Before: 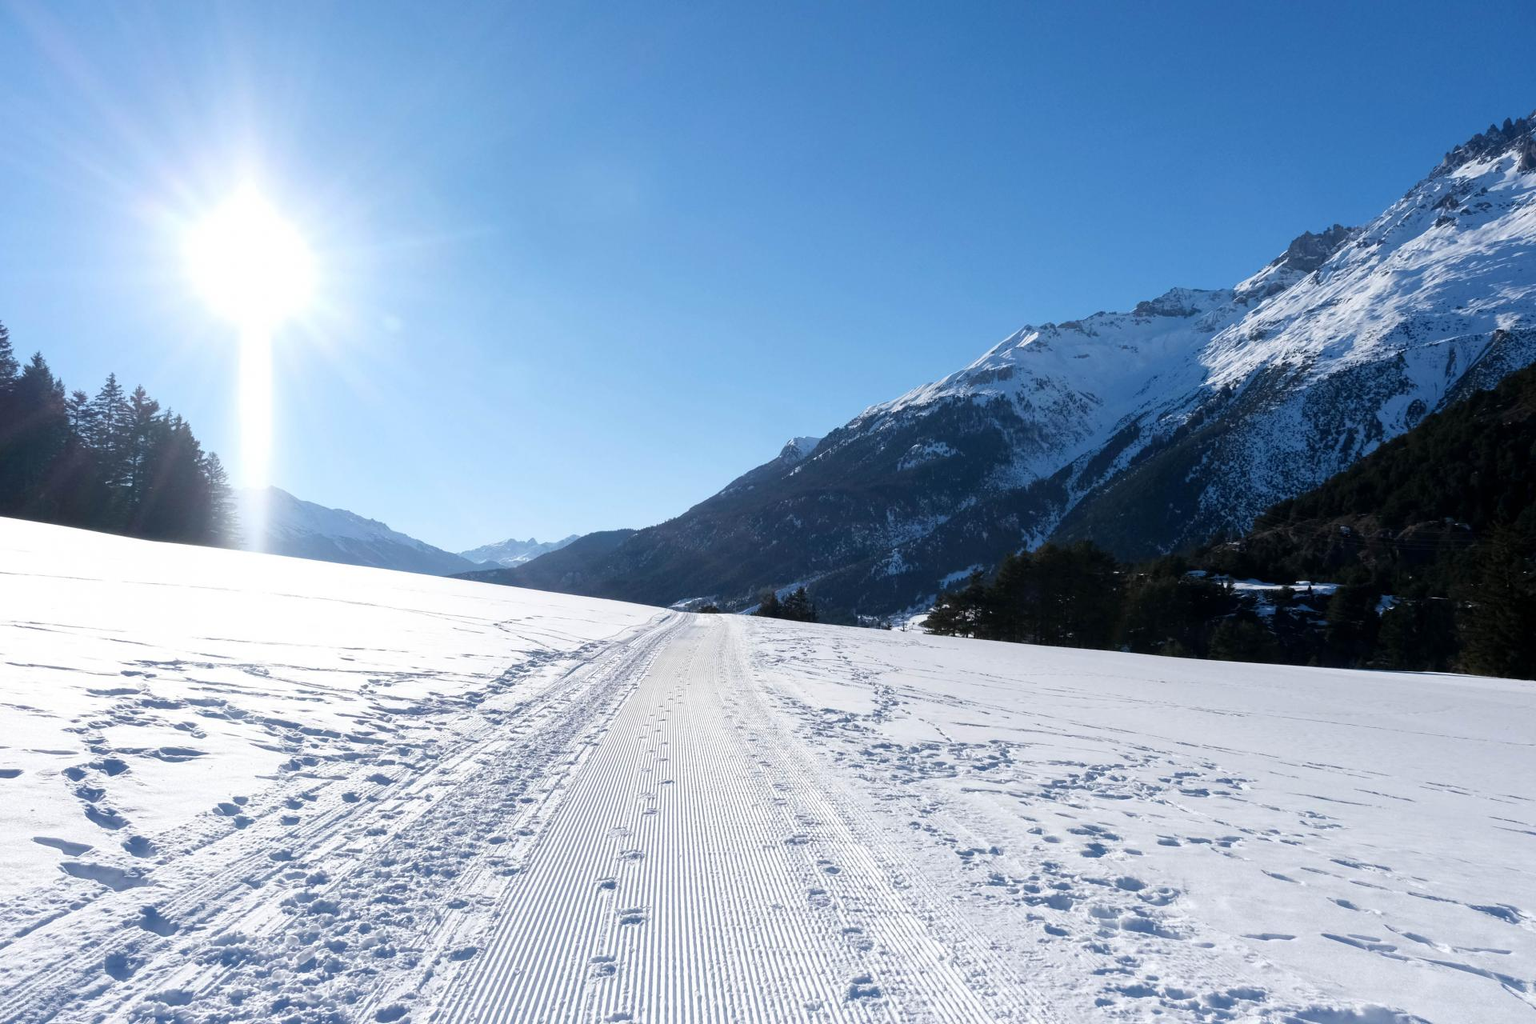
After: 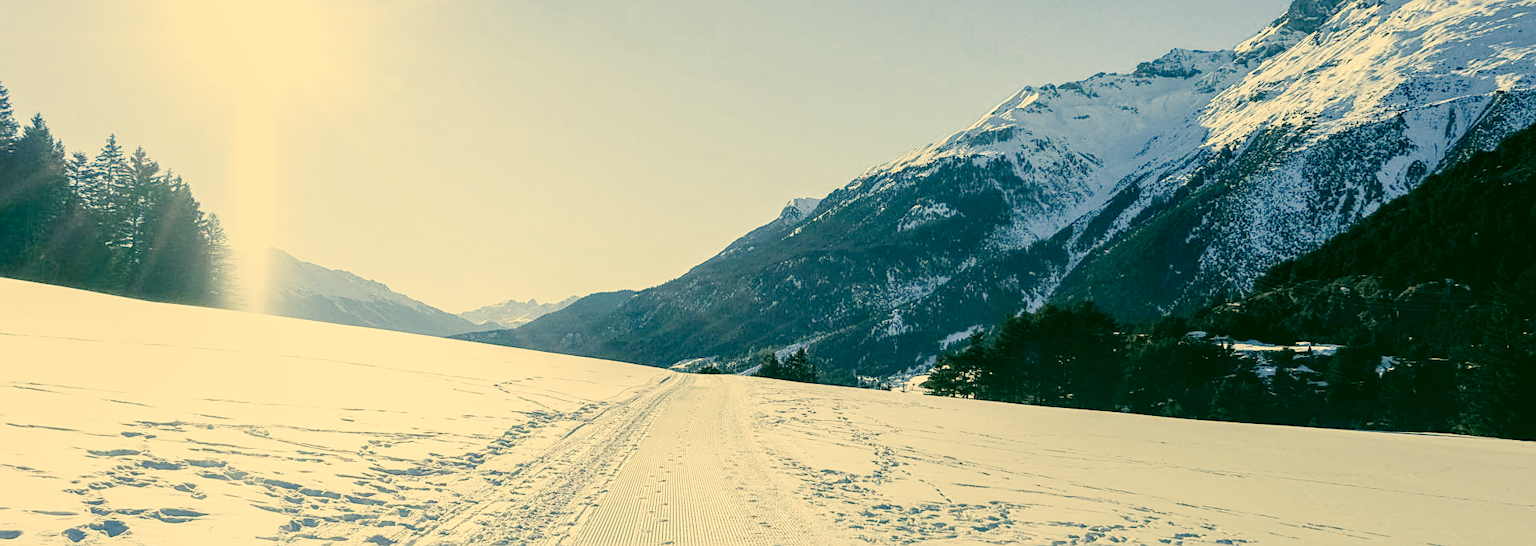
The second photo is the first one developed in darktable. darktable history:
color zones: curves: ch1 [(0, 0.513) (0.143, 0.524) (0.286, 0.511) (0.429, 0.506) (0.571, 0.503) (0.714, 0.503) (0.857, 0.508) (1, 0.513)]
crop and rotate: top 23.387%, bottom 23.233%
color correction: highlights a* 5.62, highlights b* 33.6, shadows a* -26.63, shadows b* 3.72
local contrast: highlights 61%, detail 143%, midtone range 0.421
exposure: black level correction 0, exposure 1.001 EV, compensate highlight preservation false
filmic rgb: black relative exposure -7.65 EV, white relative exposure 4.56 EV, threshold 5.99 EV, hardness 3.61, contrast 1.112, color science v5 (2021), contrast in shadows safe, contrast in highlights safe, enable highlight reconstruction true
sharpen: on, module defaults
